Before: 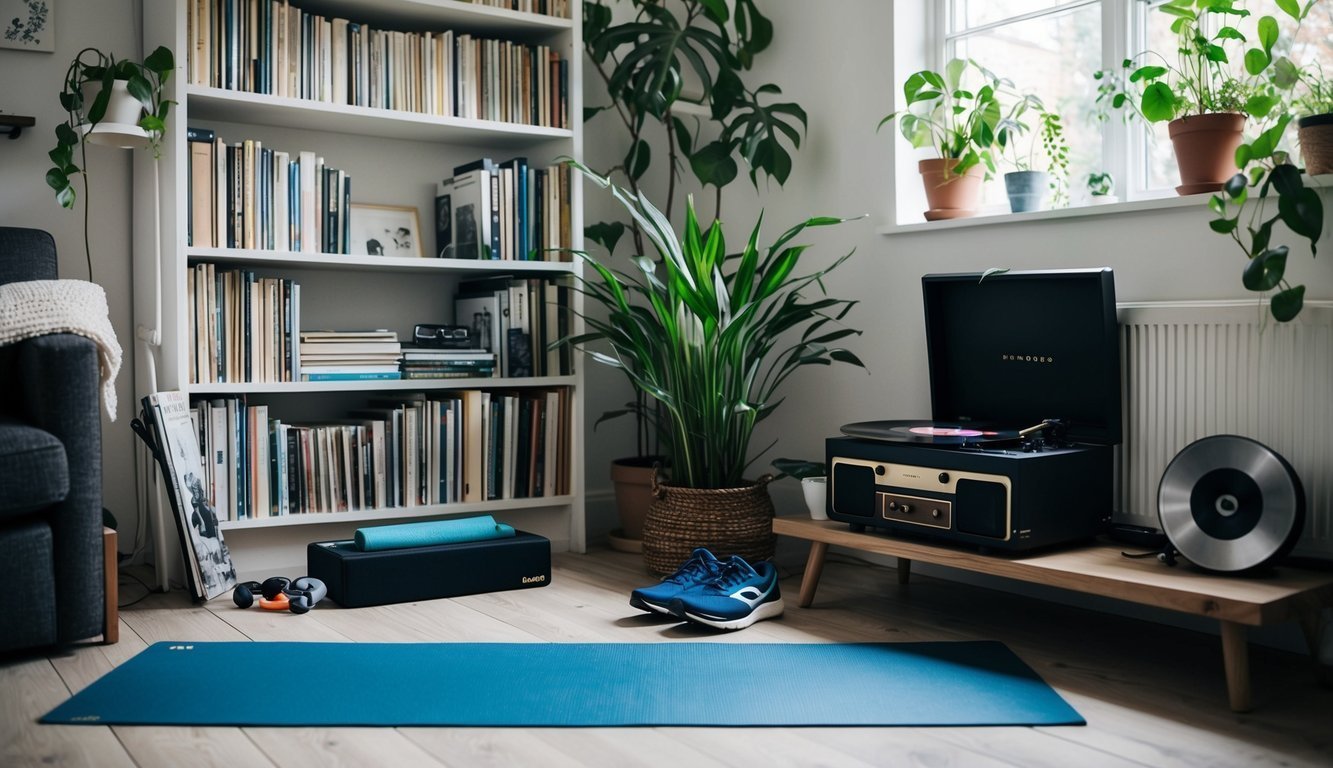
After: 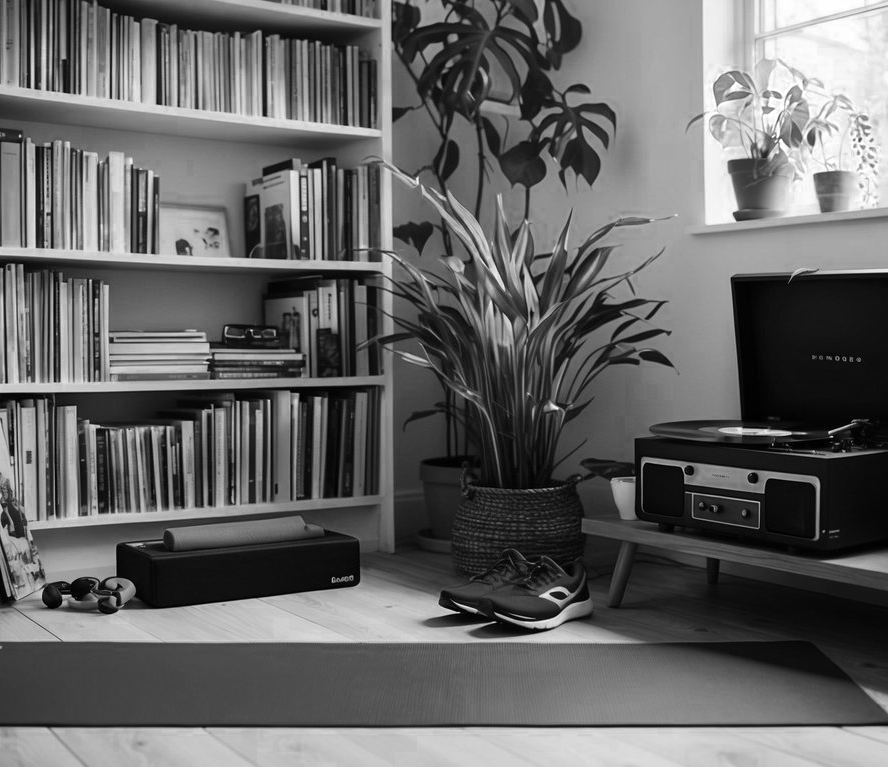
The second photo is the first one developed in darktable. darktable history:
crop and rotate: left 14.361%, right 18.958%
color zones: curves: ch0 [(0.002, 0.429) (0.121, 0.212) (0.198, 0.113) (0.276, 0.344) (0.331, 0.541) (0.41, 0.56) (0.482, 0.289) (0.619, 0.227) (0.721, 0.18) (0.821, 0.435) (0.928, 0.555) (1, 0.587)]; ch1 [(0, 0) (0.143, 0) (0.286, 0) (0.429, 0) (0.571, 0) (0.714, 0) (0.857, 0)]
